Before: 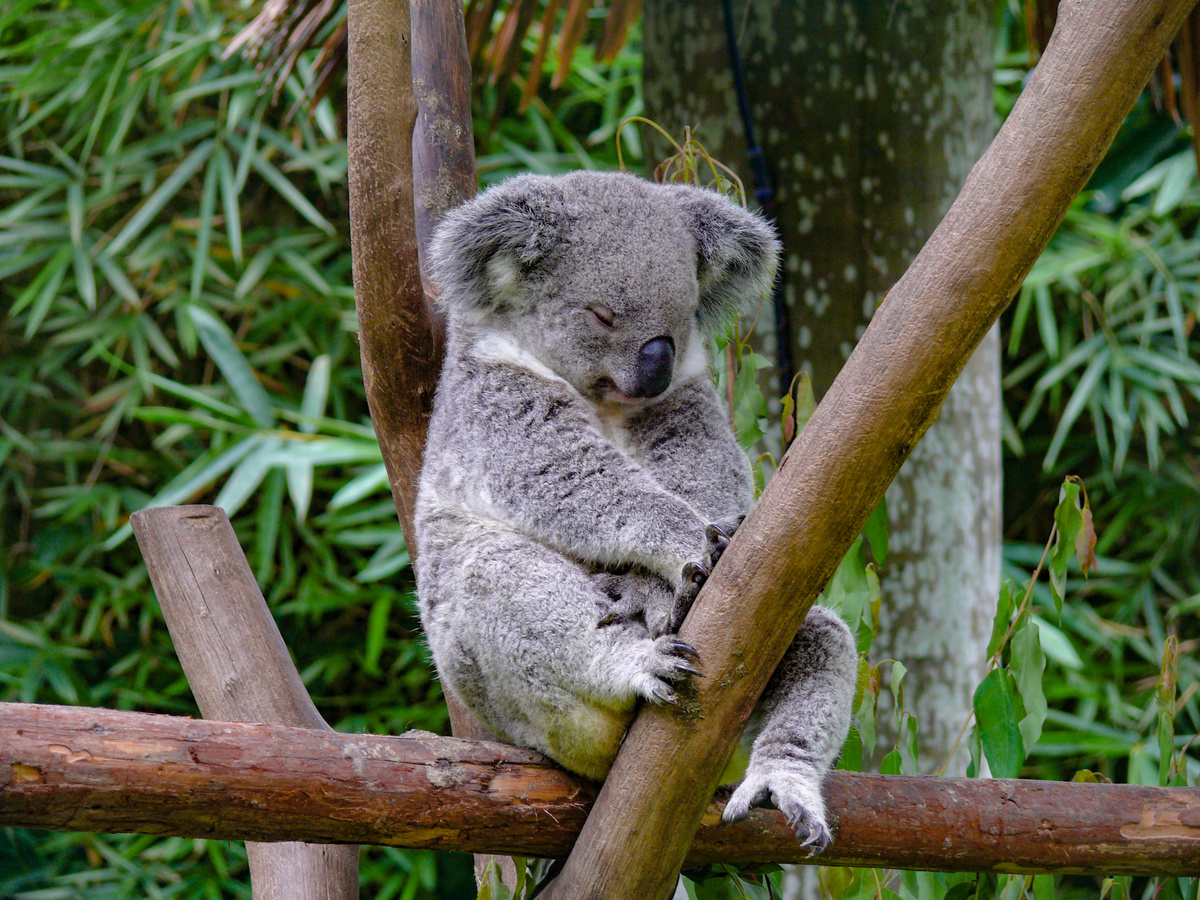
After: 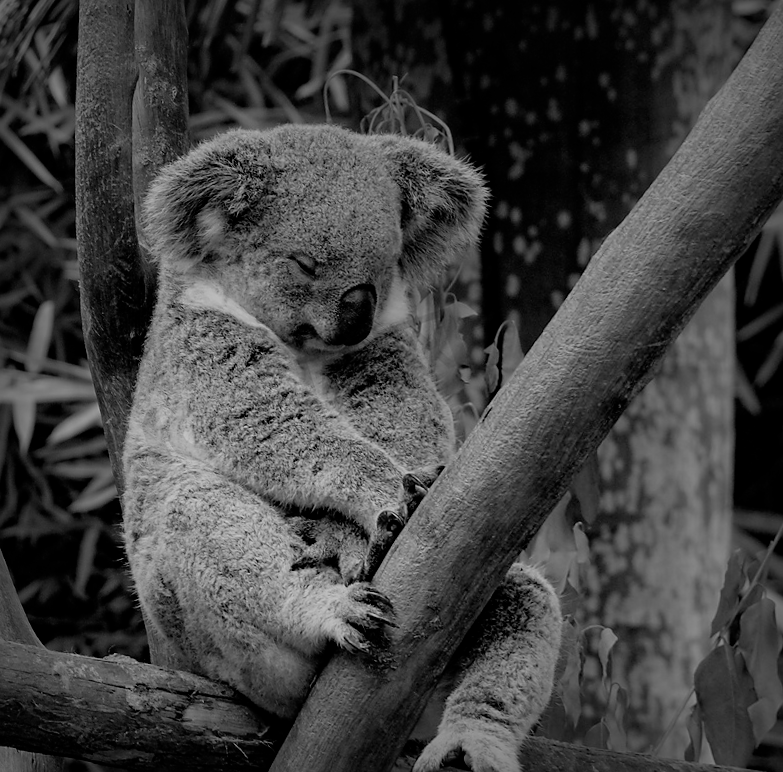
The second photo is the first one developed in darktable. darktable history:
vignetting: fall-off start 53.2%, brightness -0.594, saturation 0, automatic ratio true, width/height ratio 1.313, shape 0.22, unbound false
sharpen: radius 1.458, amount 0.398, threshold 1.271
filmic rgb: middle gray luminance 29%, black relative exposure -10.3 EV, white relative exposure 5.5 EV, threshold 6 EV, target black luminance 0%, hardness 3.95, latitude 2.04%, contrast 1.132, highlights saturation mix 5%, shadows ↔ highlights balance 15.11%, add noise in highlights 0, preserve chrominance no, color science v3 (2019), use custom middle-gray values true, iterations of high-quality reconstruction 0, contrast in highlights soft, enable highlight reconstruction true
crop: left 16.899%, right 16.556%
rotate and perspective: rotation 1.69°, lens shift (vertical) -0.023, lens shift (horizontal) -0.291, crop left 0.025, crop right 0.988, crop top 0.092, crop bottom 0.842
color zones: curves: ch0 [(0.004, 0.588) (0.116, 0.636) (0.259, 0.476) (0.423, 0.464) (0.75, 0.5)]; ch1 [(0, 0) (0.143, 0) (0.286, 0) (0.429, 0) (0.571, 0) (0.714, 0) (0.857, 0)]
